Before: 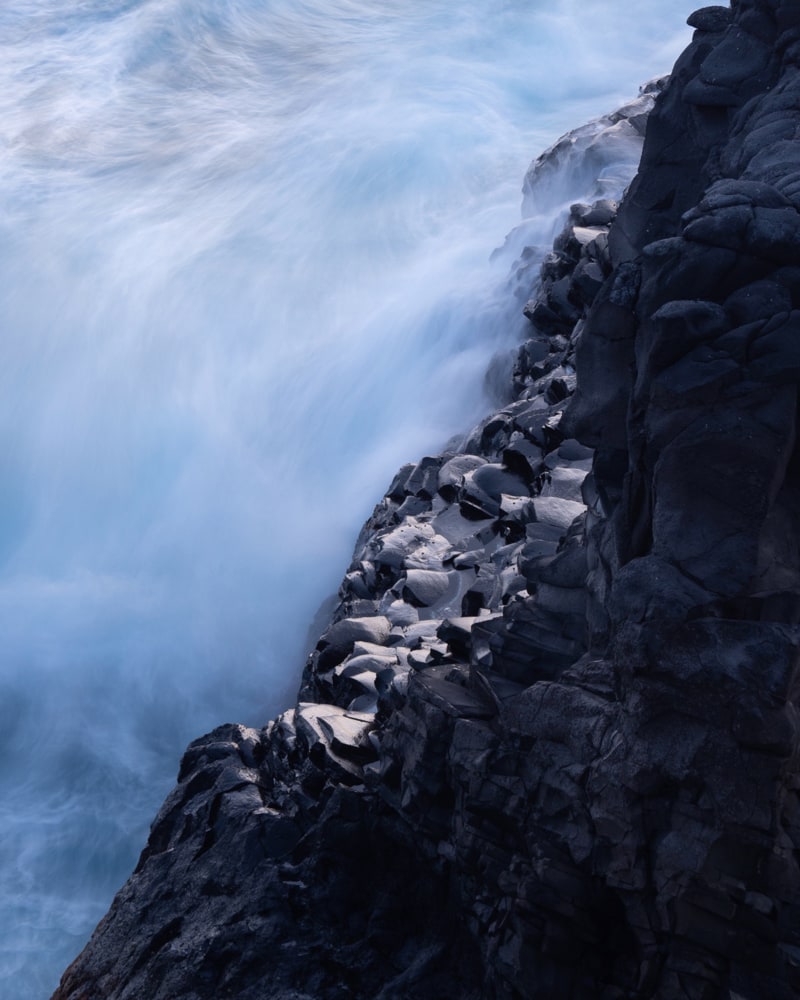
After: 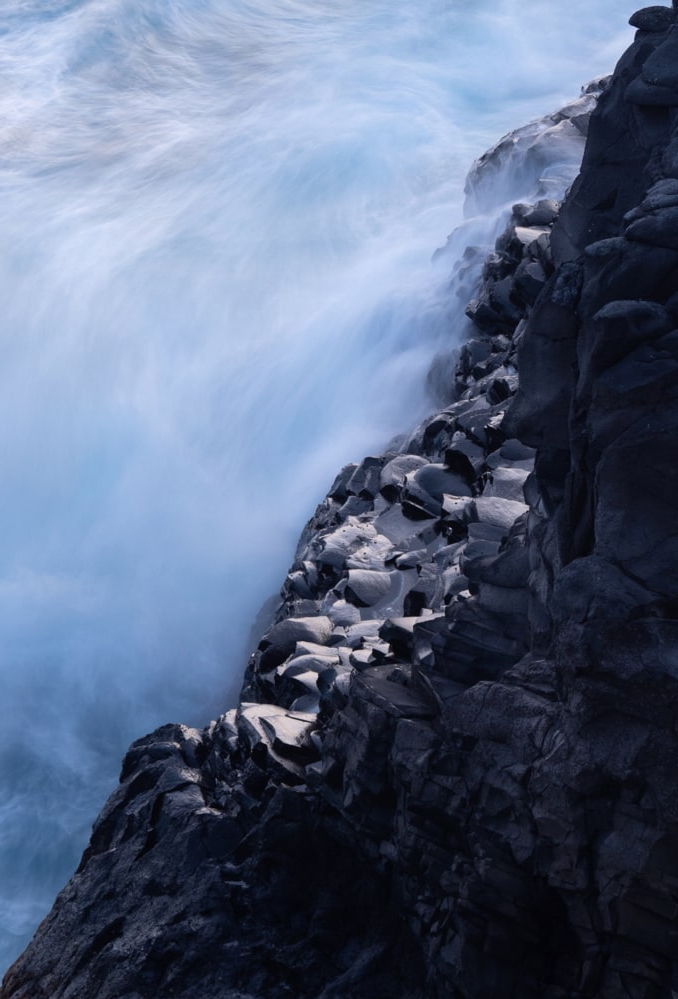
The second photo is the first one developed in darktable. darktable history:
crop: left 7.372%, right 7.826%
